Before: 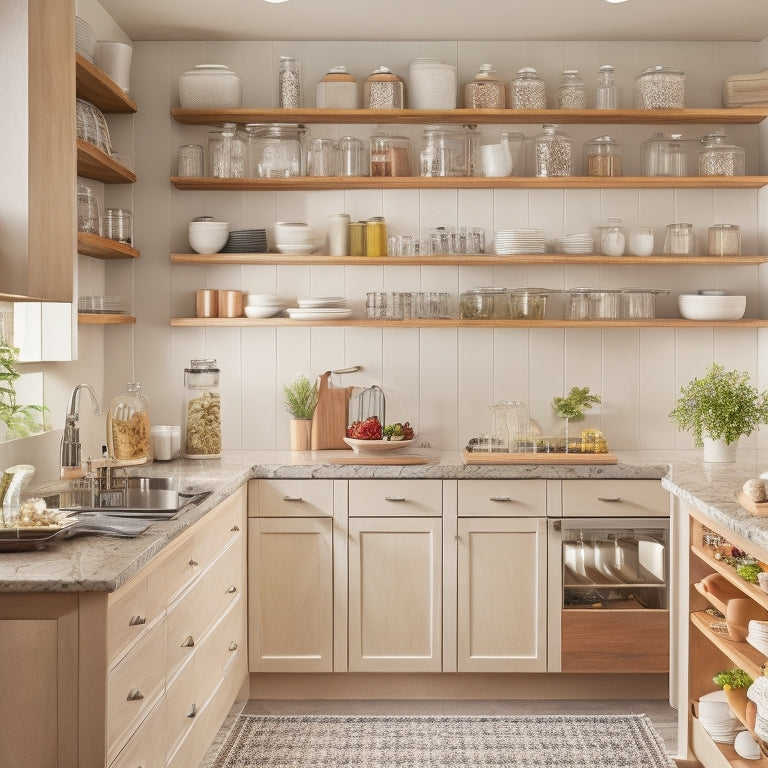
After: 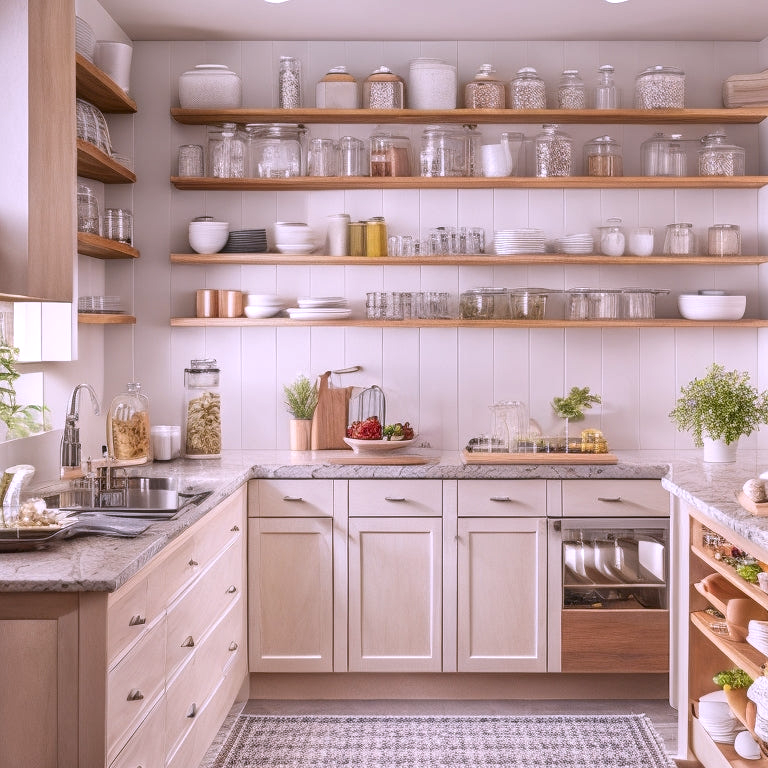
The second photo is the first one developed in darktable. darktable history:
white balance: red 1.042, blue 1.17
local contrast: on, module defaults
